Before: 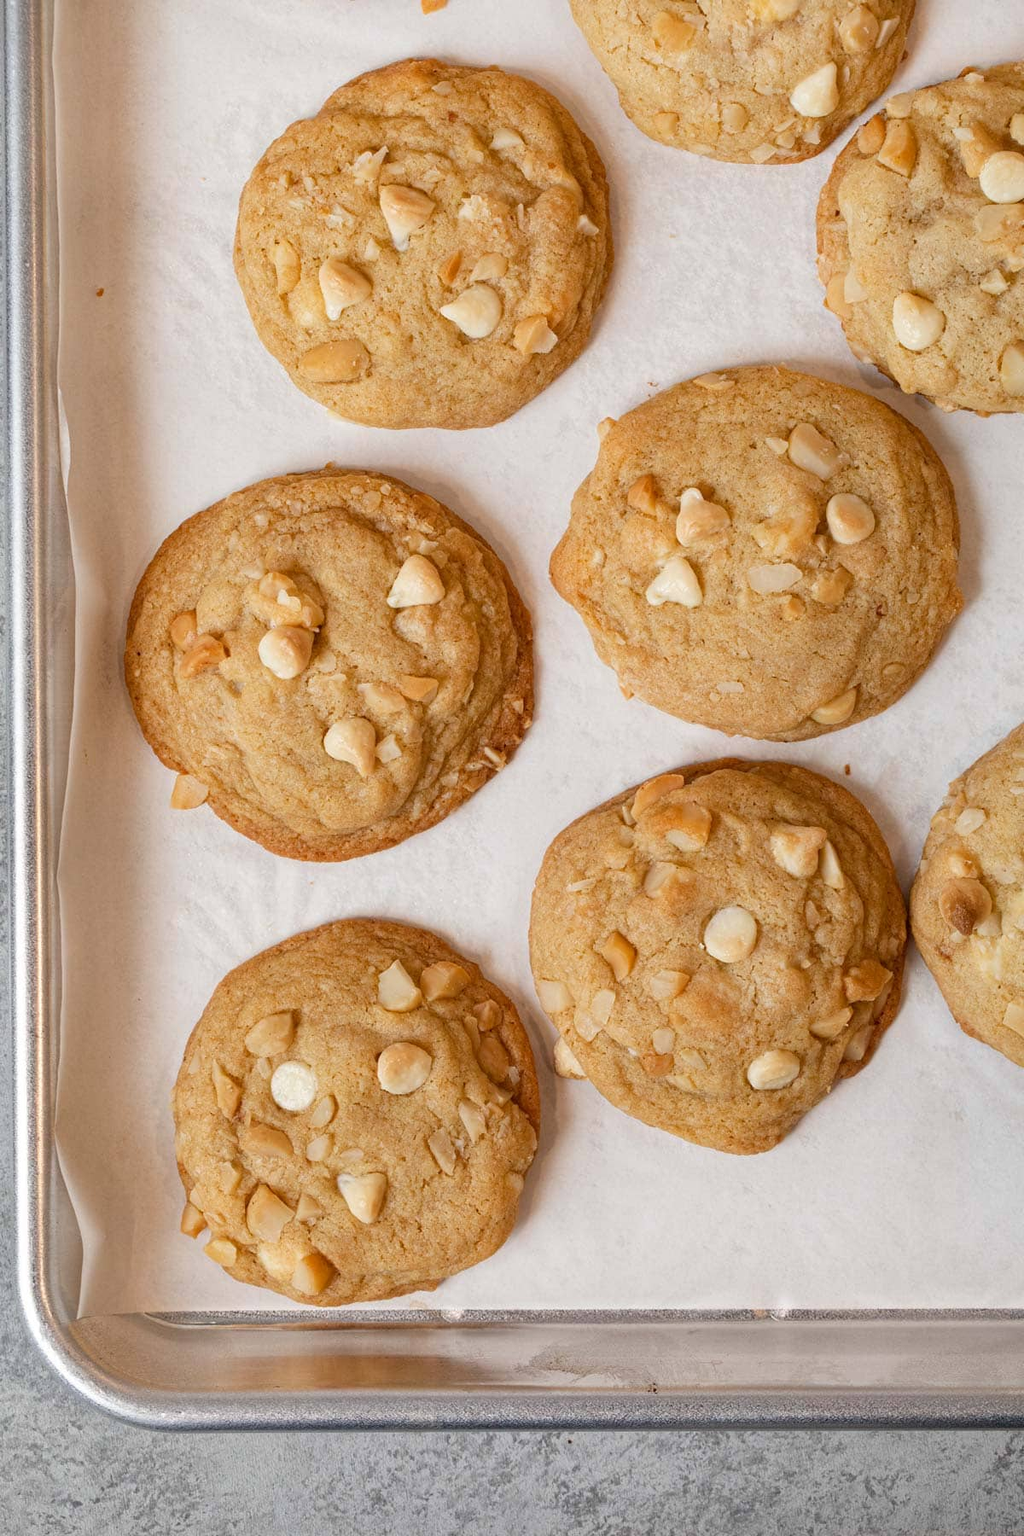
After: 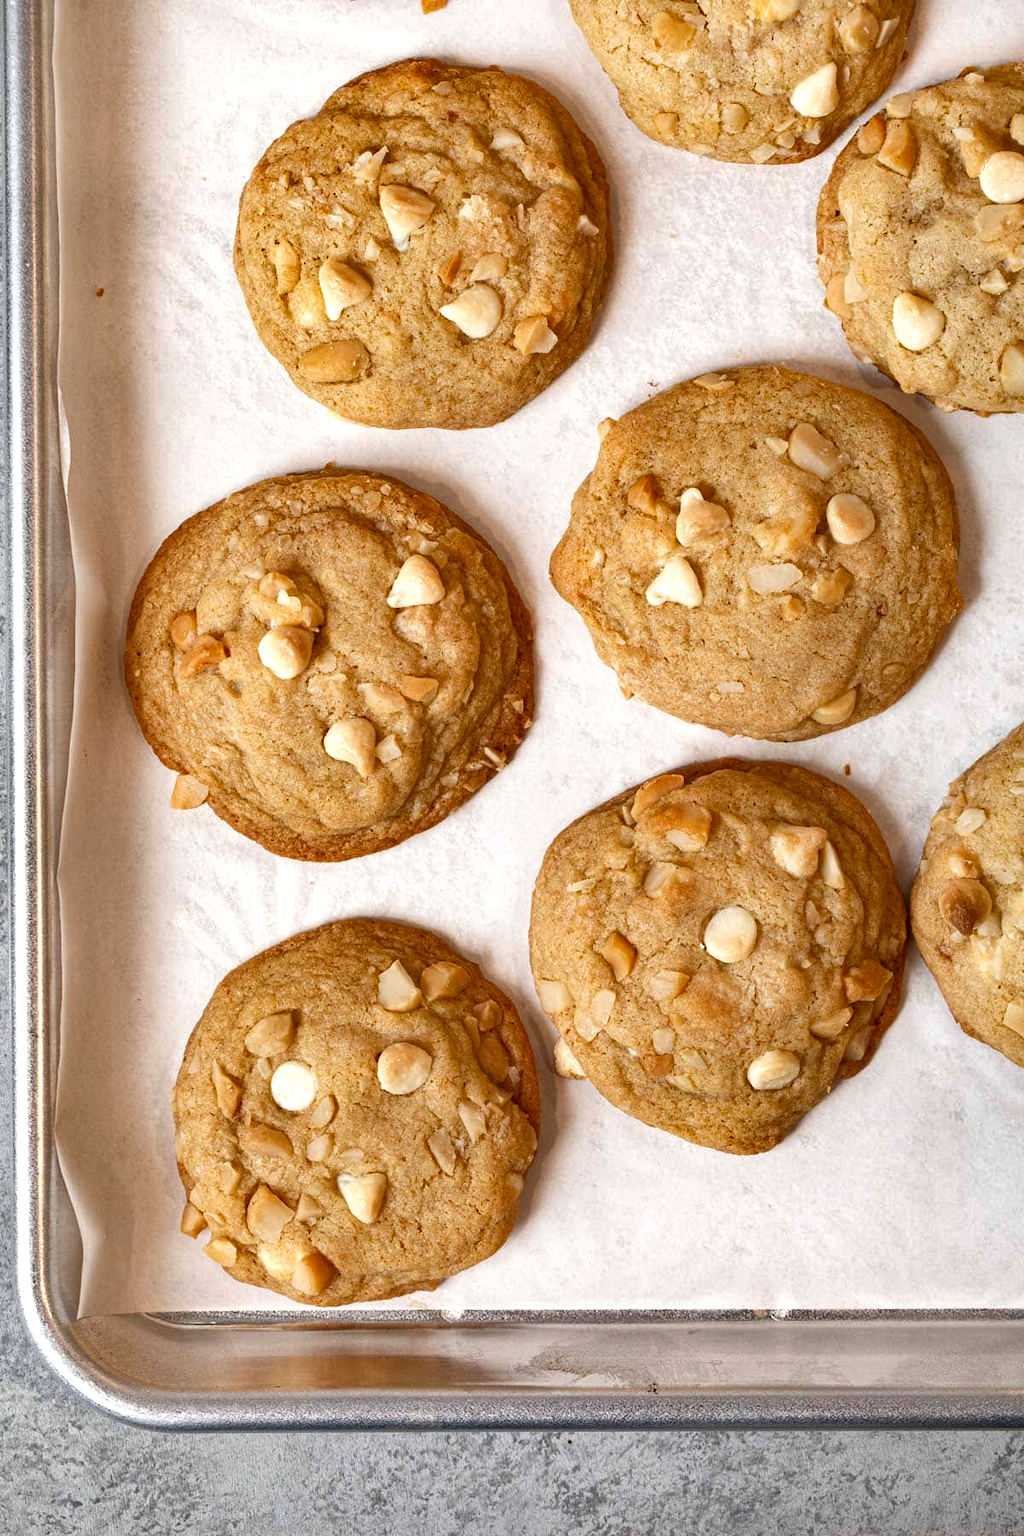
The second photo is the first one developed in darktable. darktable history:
contrast brightness saturation: brightness -0.089
tone equalizer: -8 EV -0.396 EV, -7 EV -0.388 EV, -6 EV -0.306 EV, -5 EV -0.241 EV, -3 EV 0.199 EV, -2 EV 0.344 EV, -1 EV 0.411 EV, +0 EV 0.441 EV
shadows and highlights: white point adjustment 1.03, soften with gaussian
